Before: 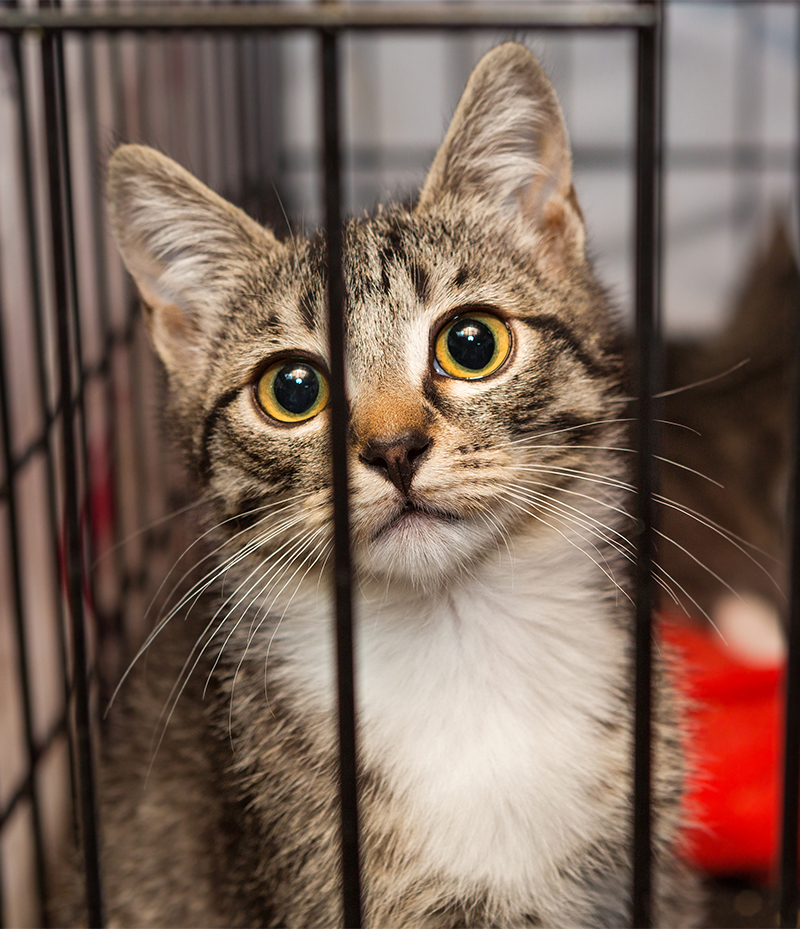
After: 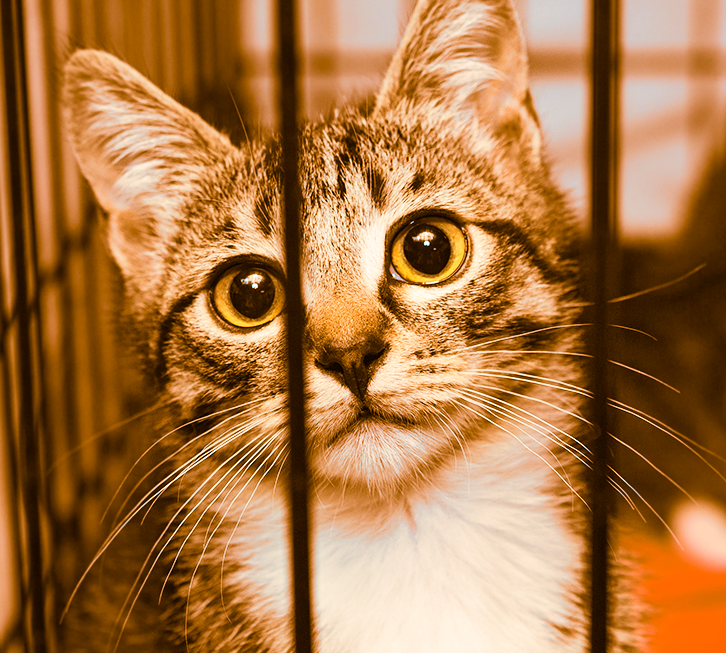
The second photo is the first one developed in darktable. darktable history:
split-toning: shadows › hue 26°, shadows › saturation 0.92, highlights › hue 40°, highlights › saturation 0.92, balance -63, compress 0%
contrast brightness saturation: contrast 0.2, brightness 0.16, saturation 0.22
base curve: exposure shift 0, preserve colors none
crop: left 5.596%, top 10.314%, right 3.534%, bottom 19.395%
